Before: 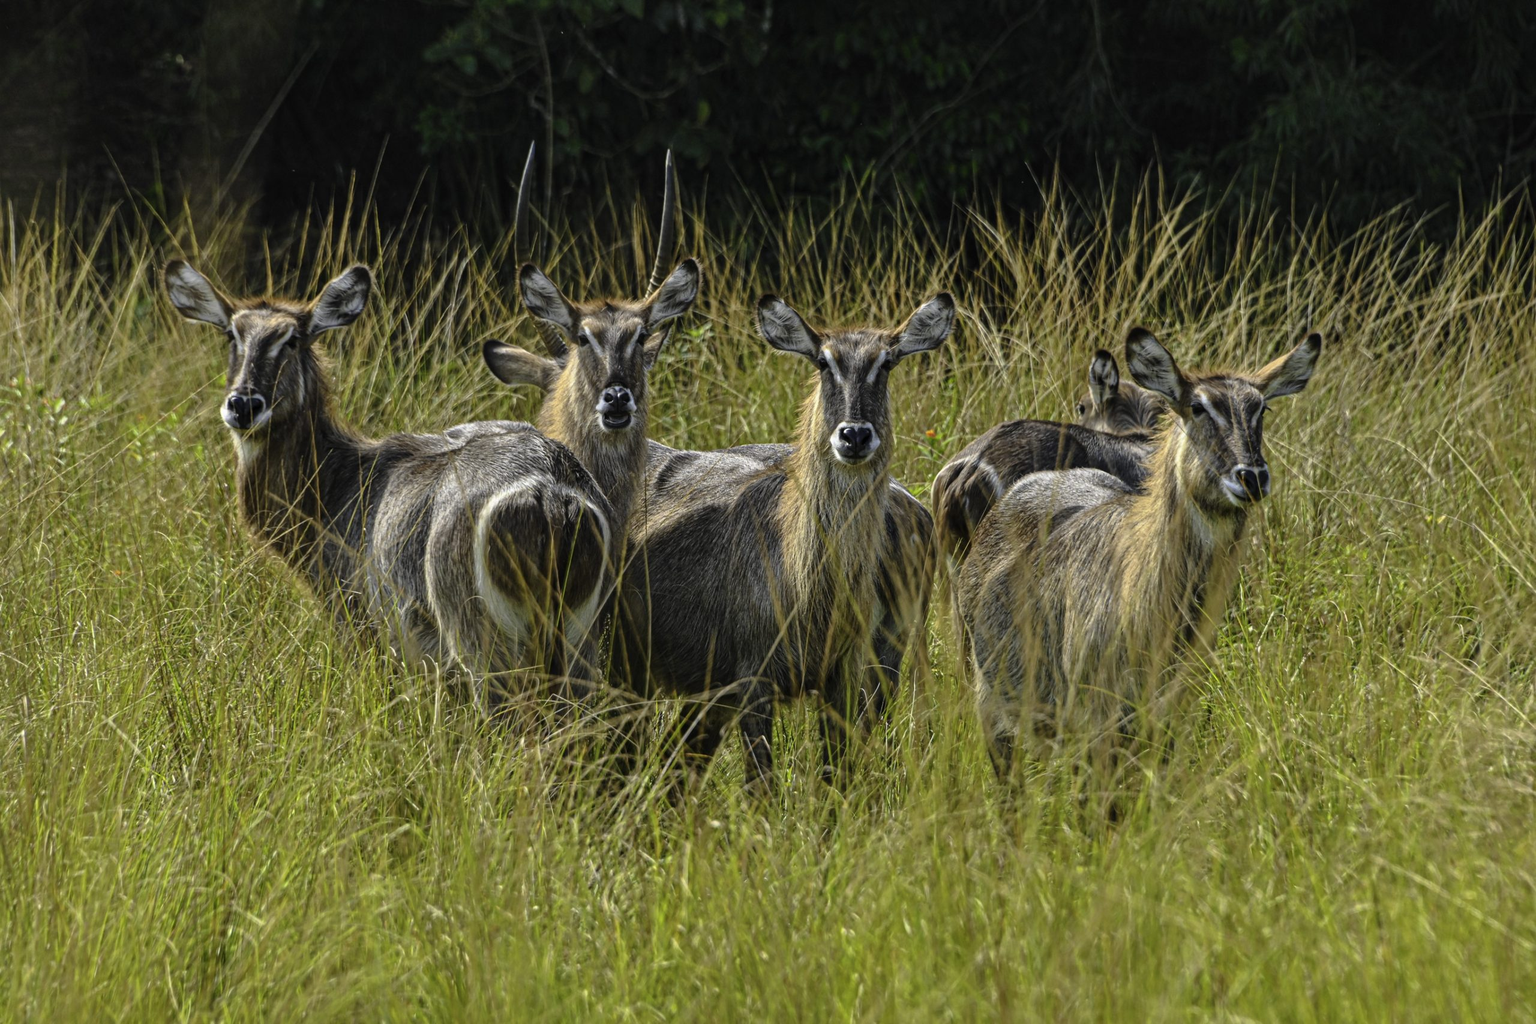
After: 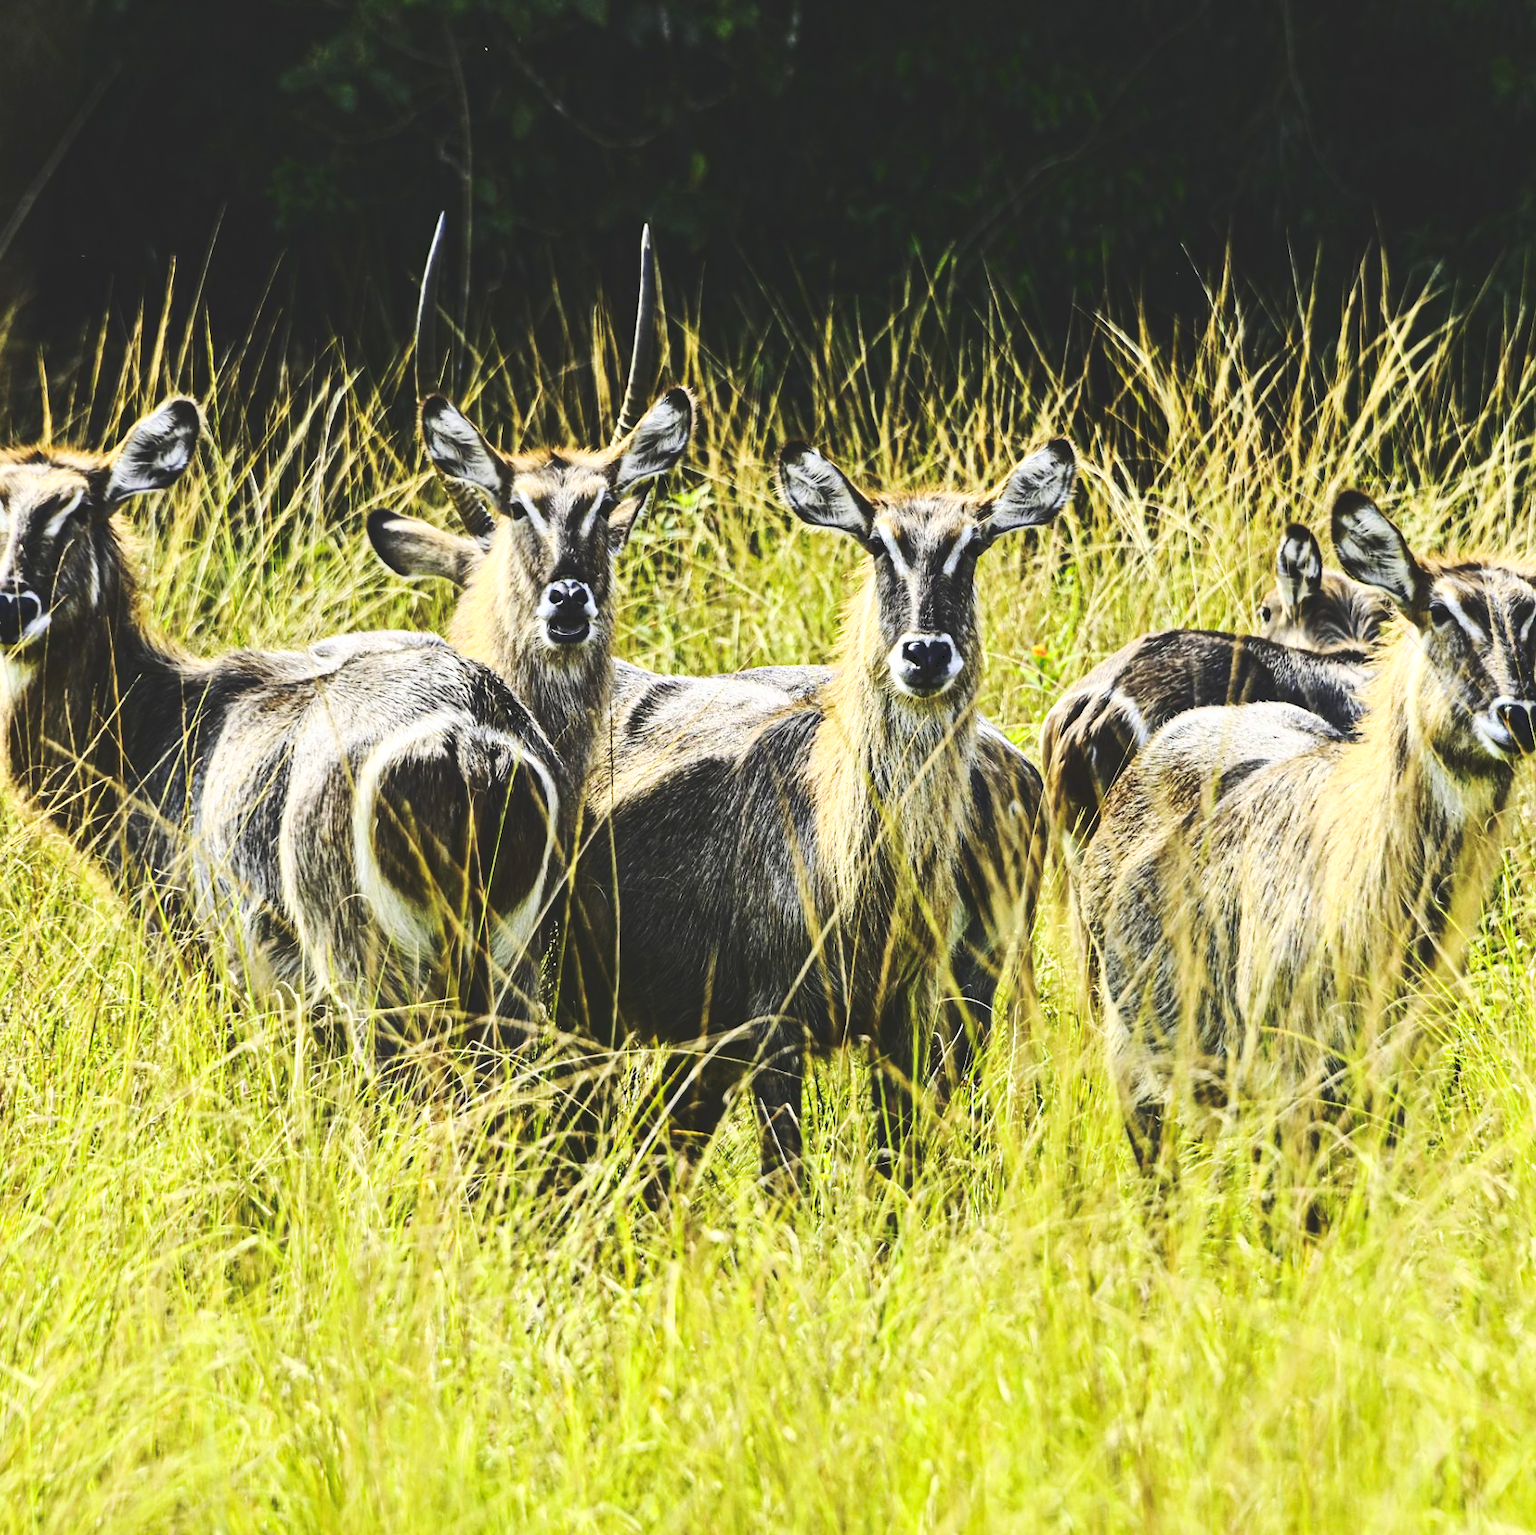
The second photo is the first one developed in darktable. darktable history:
contrast brightness saturation: brightness 0.143
base curve: curves: ch0 [(0, 0) (0.036, 0.037) (0.121, 0.228) (0.46, 0.76) (0.859, 0.983) (1, 1)], preserve colors none
crop and rotate: left 15.525%, right 17.809%
tone curve: curves: ch0 [(0, 0) (0.003, 0.142) (0.011, 0.142) (0.025, 0.147) (0.044, 0.147) (0.069, 0.152) (0.1, 0.16) (0.136, 0.172) (0.177, 0.193) (0.224, 0.221) (0.277, 0.264) (0.335, 0.322) (0.399, 0.399) (0.468, 0.49) (0.543, 0.593) (0.623, 0.723) (0.709, 0.841) (0.801, 0.925) (0.898, 0.976) (1, 1)], color space Lab, linked channels, preserve colors none
levels: gray 50.73%, levels [0, 0.499, 1]
